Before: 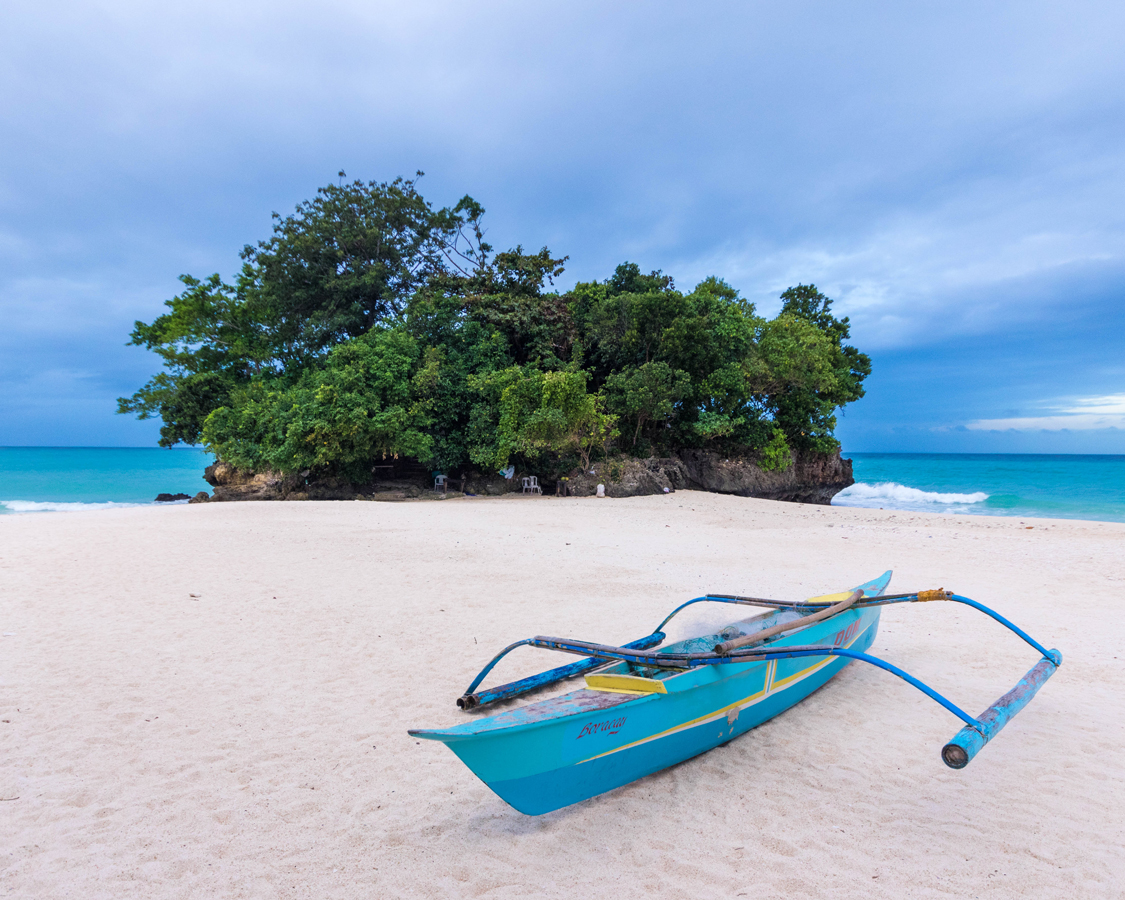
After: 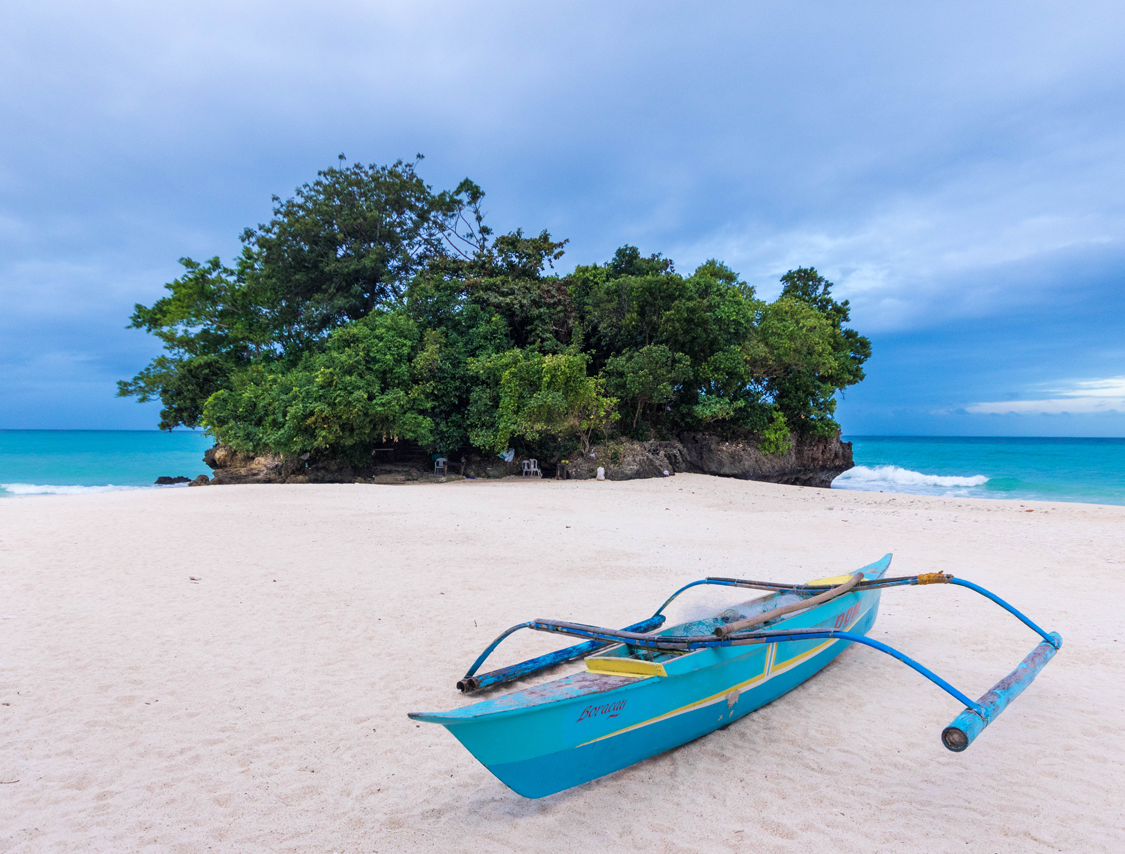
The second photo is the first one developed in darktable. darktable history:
crop and rotate: top 1.9%, bottom 3.156%
